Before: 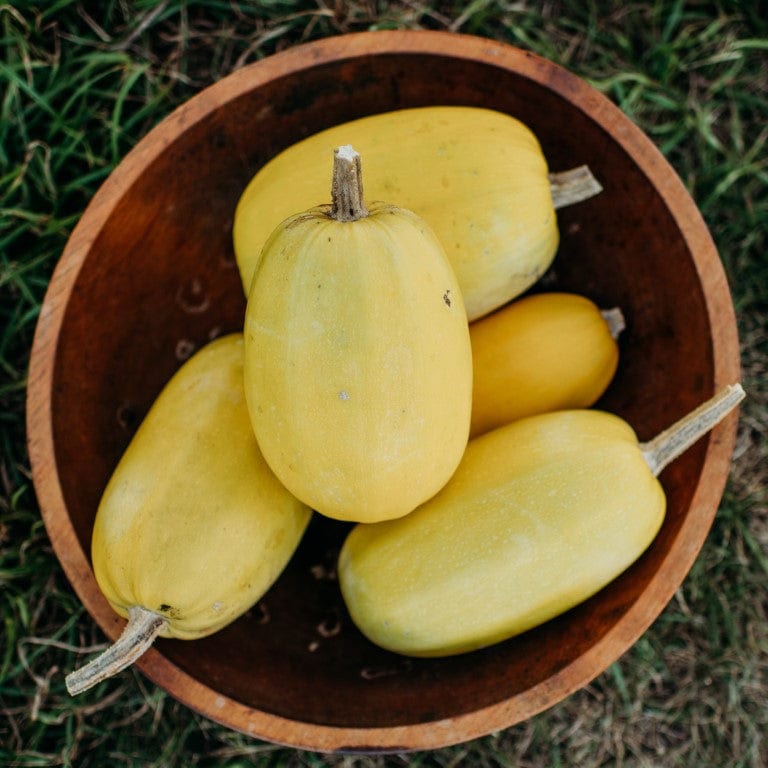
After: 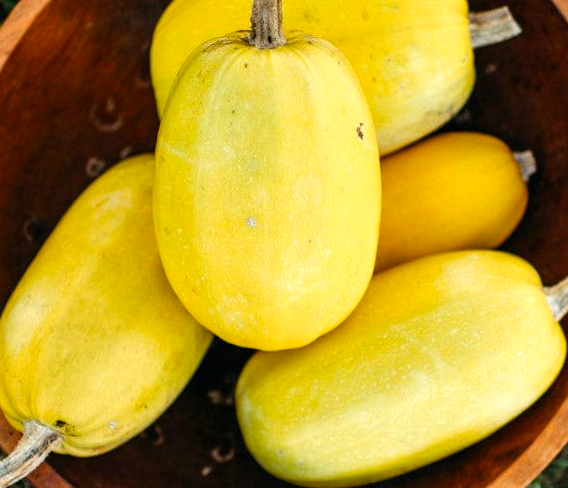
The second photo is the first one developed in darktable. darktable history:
crop and rotate: angle -3.35°, left 9.872%, top 20.724%, right 11.969%, bottom 12.022%
color balance rgb: shadows lift › hue 85.84°, perceptual saturation grading › global saturation 12.477%, perceptual brilliance grading › global brilliance 17.457%, global vibrance 20%
exposure: black level correction 0, exposure 0 EV, compensate highlight preservation false
